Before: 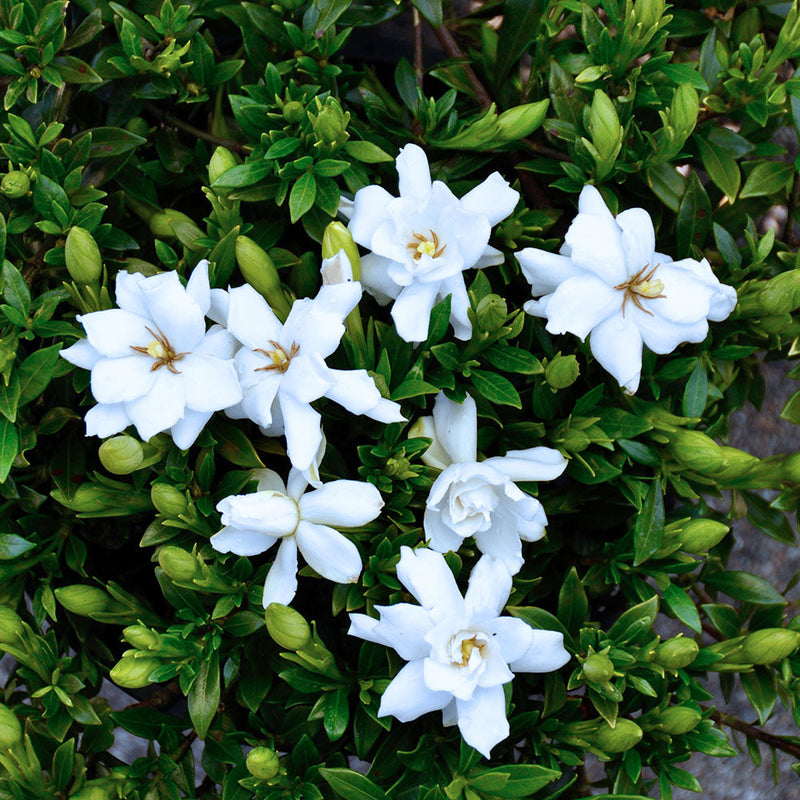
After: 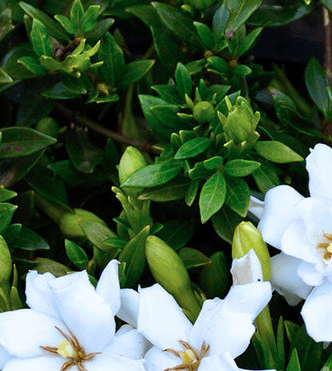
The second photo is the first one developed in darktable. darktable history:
crop and rotate: left 11.297%, top 0.119%, right 47.091%, bottom 53.481%
